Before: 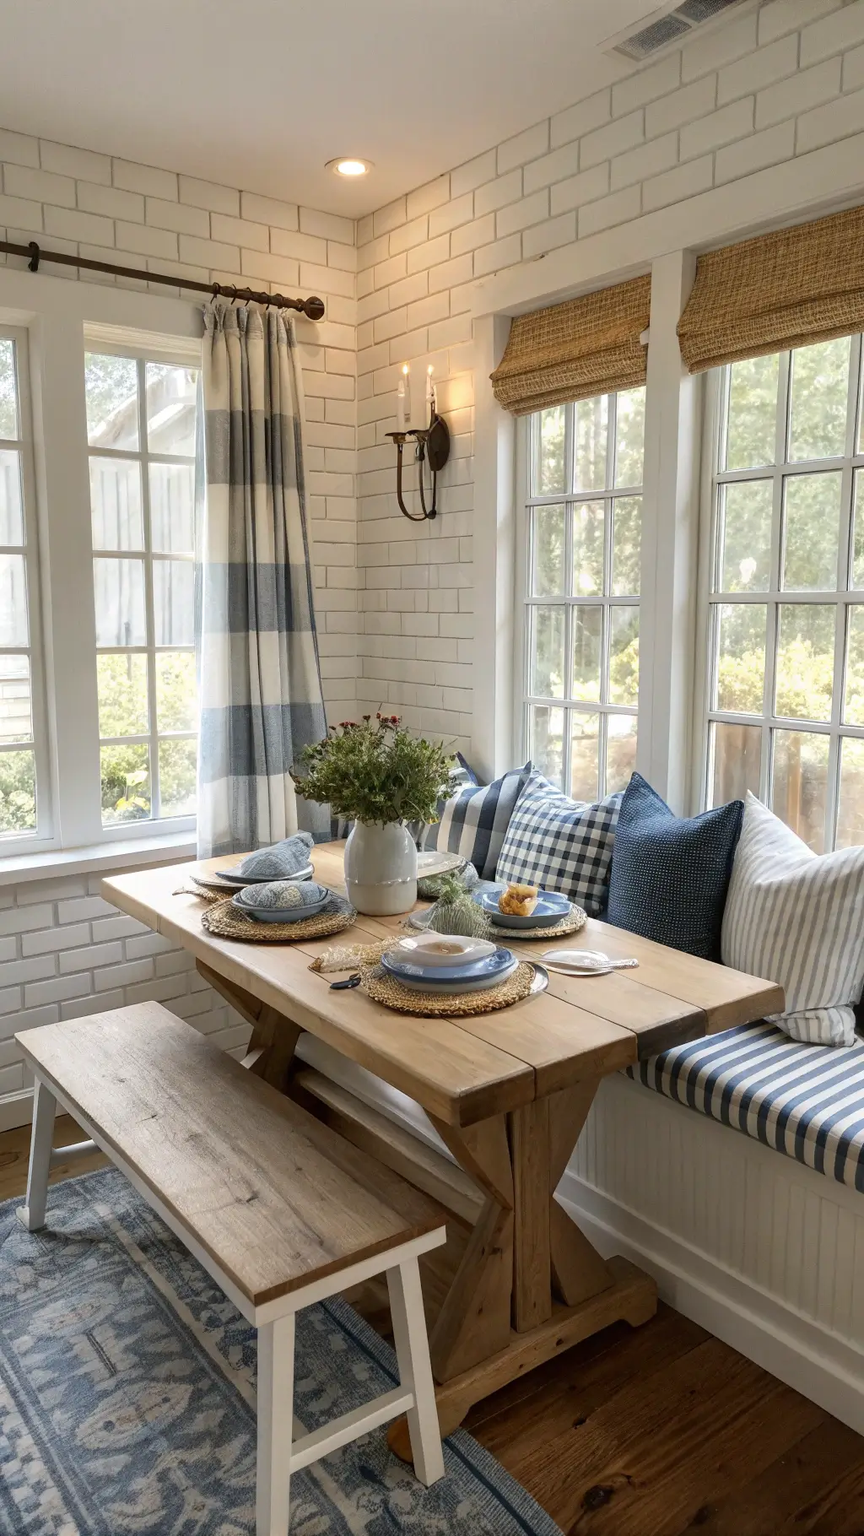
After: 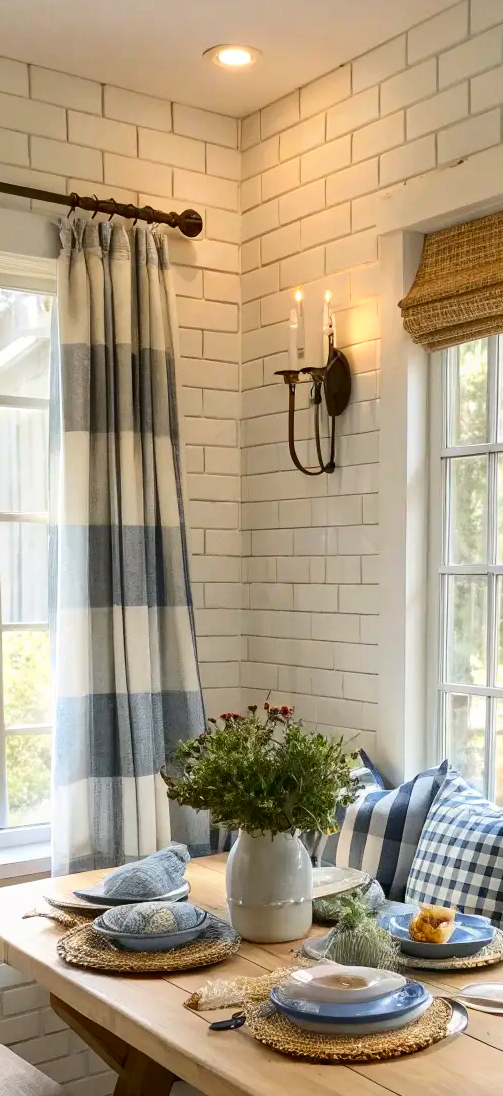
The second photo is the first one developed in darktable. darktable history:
contrast brightness saturation: contrast 0.159, saturation 0.334
crop: left 17.792%, top 7.846%, right 33.07%, bottom 31.895%
